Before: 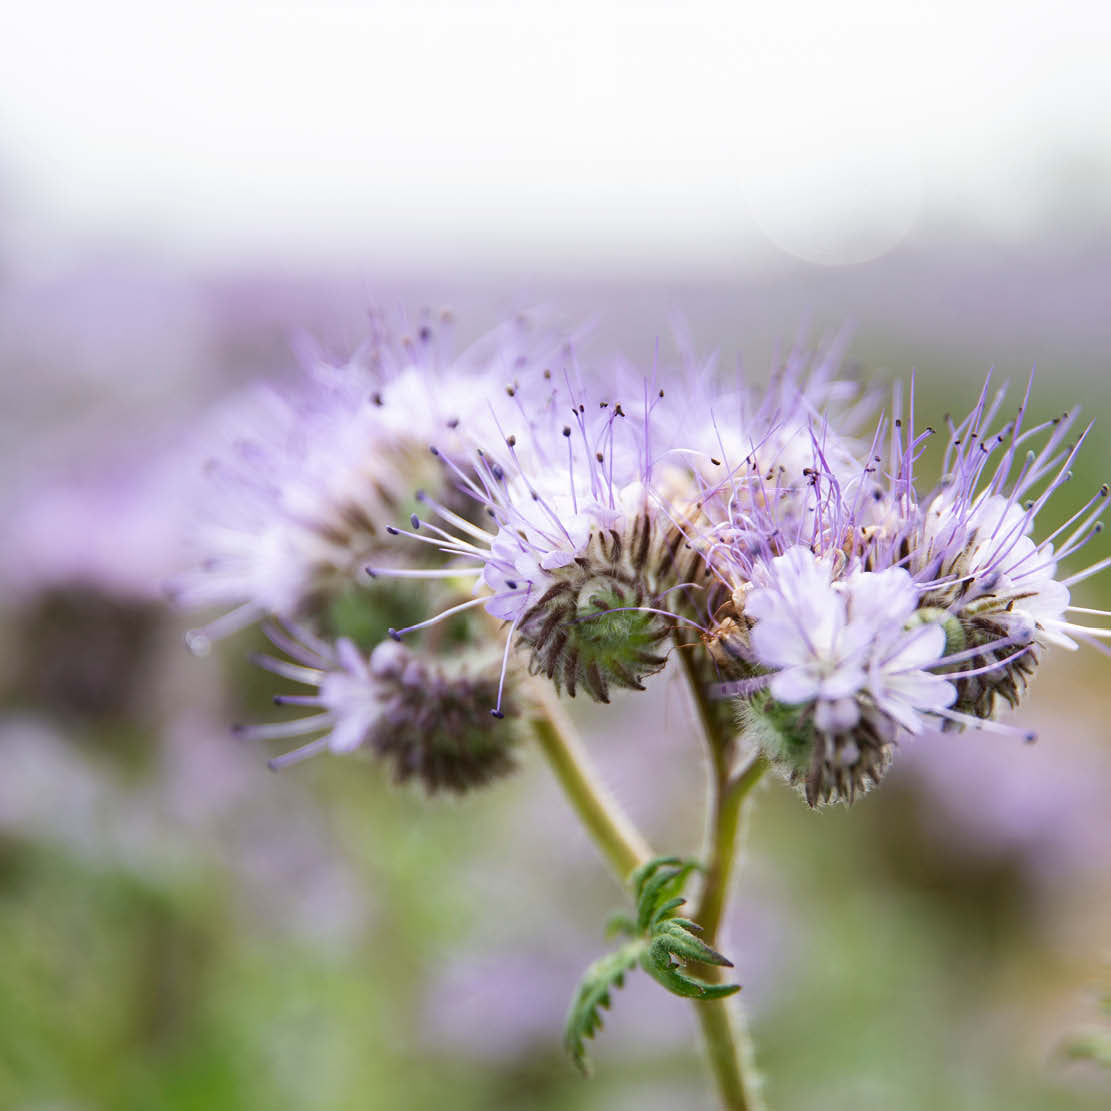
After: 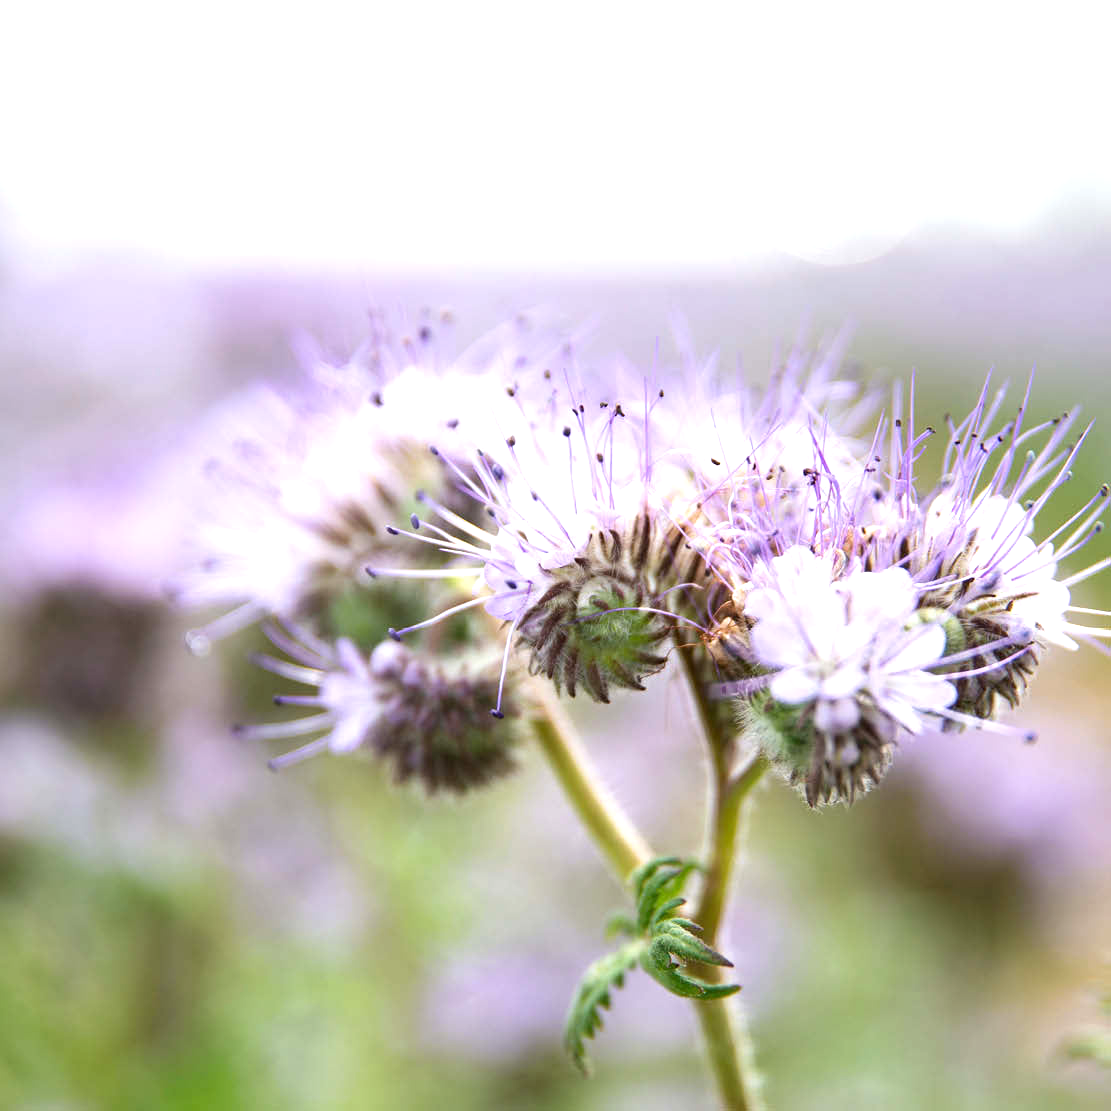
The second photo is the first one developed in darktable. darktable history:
exposure: exposure 0.631 EV, compensate highlight preservation false
